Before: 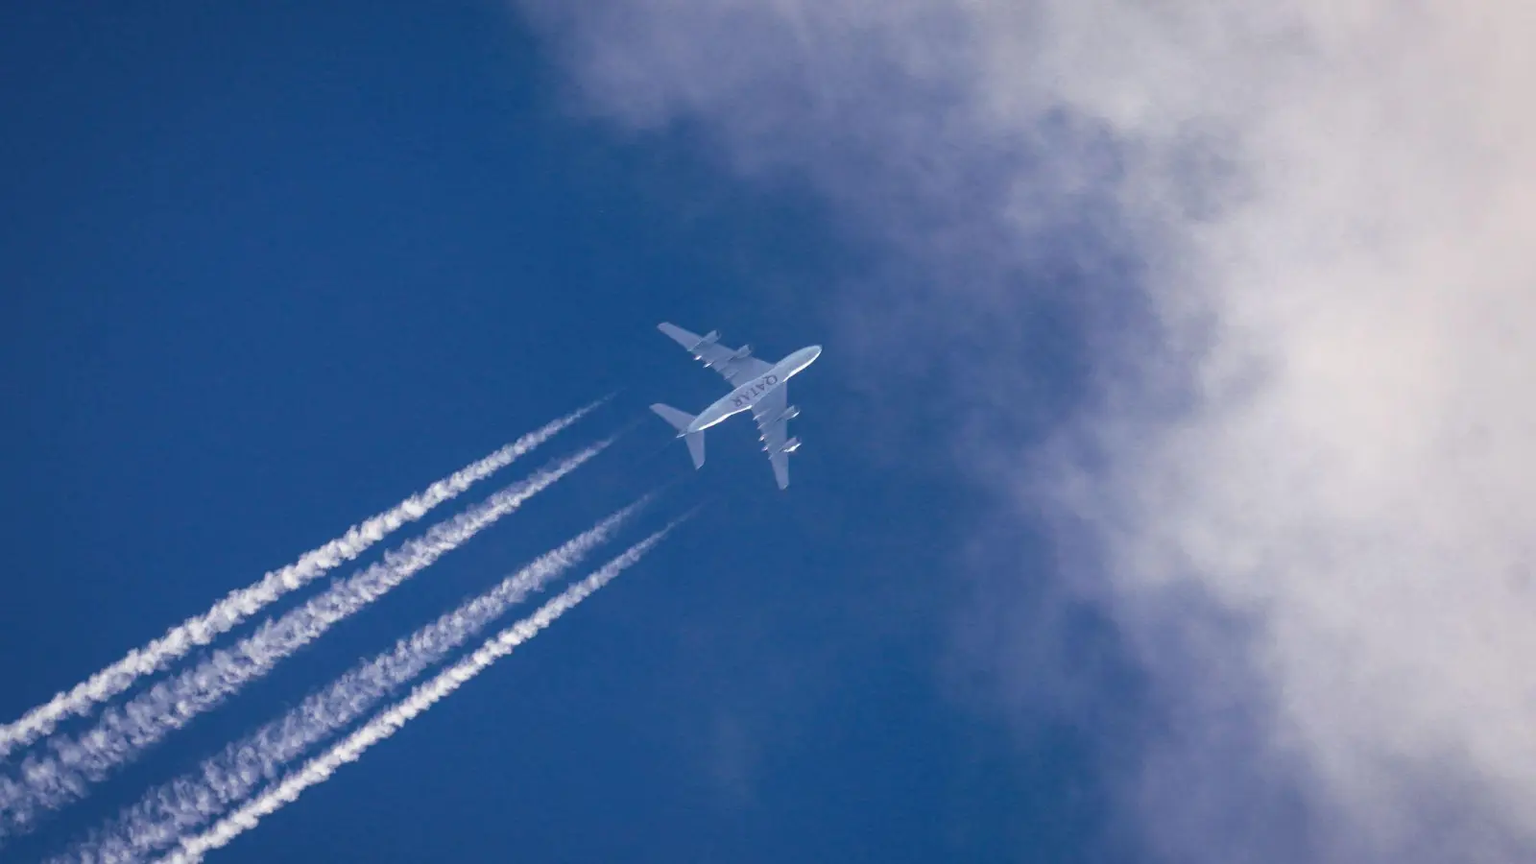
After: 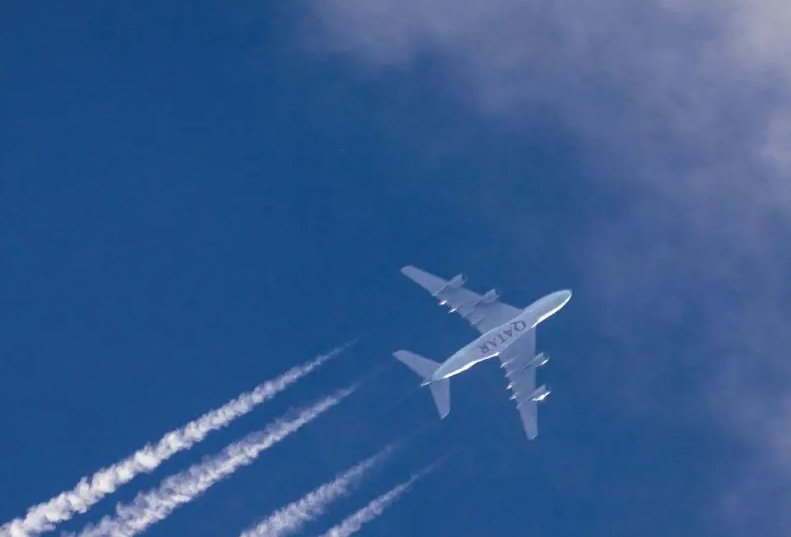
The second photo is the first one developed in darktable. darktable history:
crop: left 17.77%, top 7.808%, right 32.79%, bottom 32.419%
